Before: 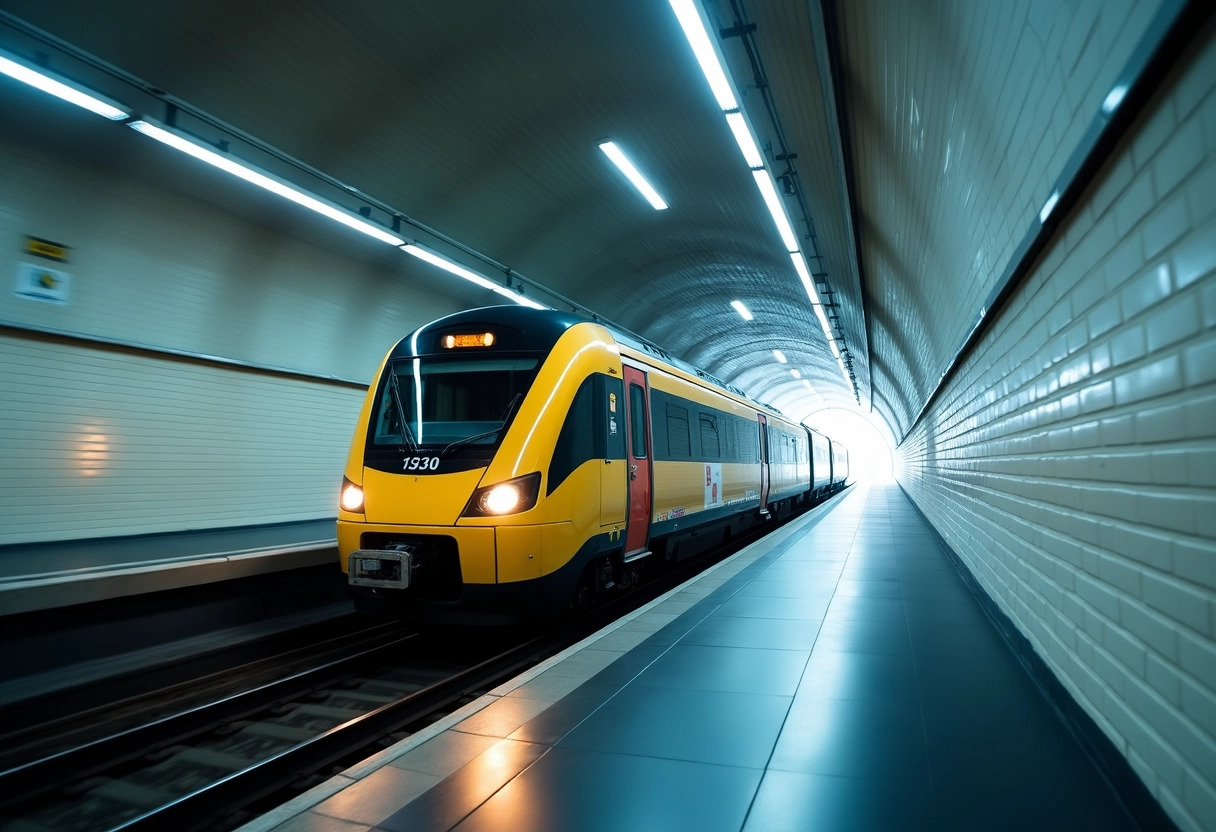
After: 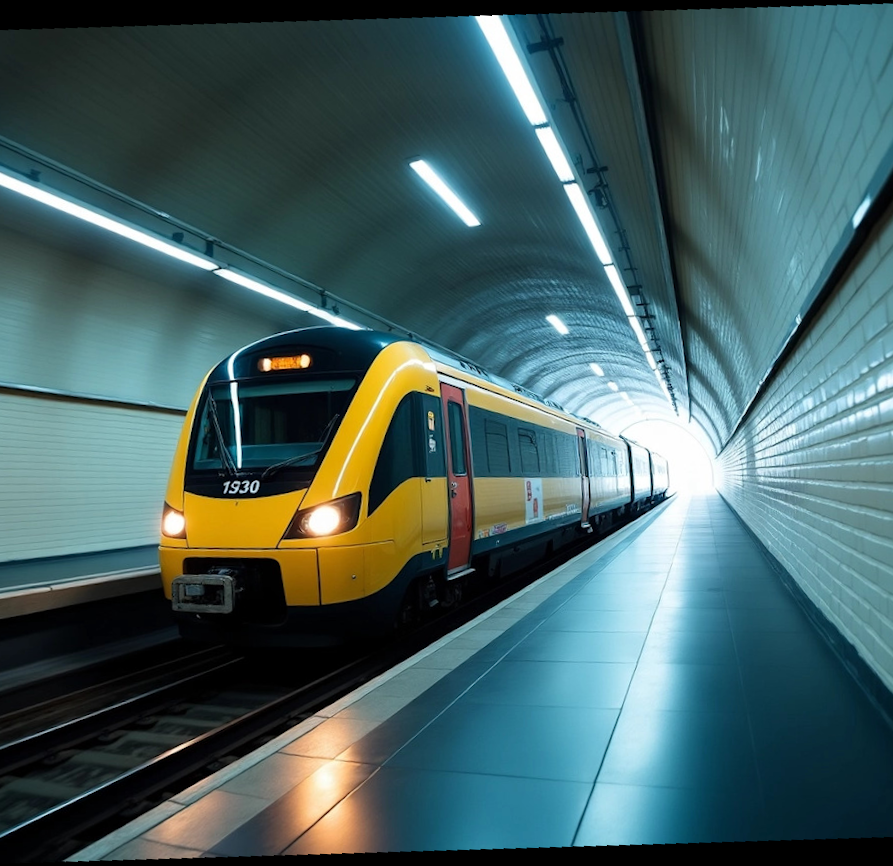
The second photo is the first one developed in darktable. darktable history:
crop and rotate: angle -3.27°, left 14.277%, top 0.028%, right 10.766%, bottom 0.028%
rotate and perspective: rotation -4.98°, automatic cropping off
